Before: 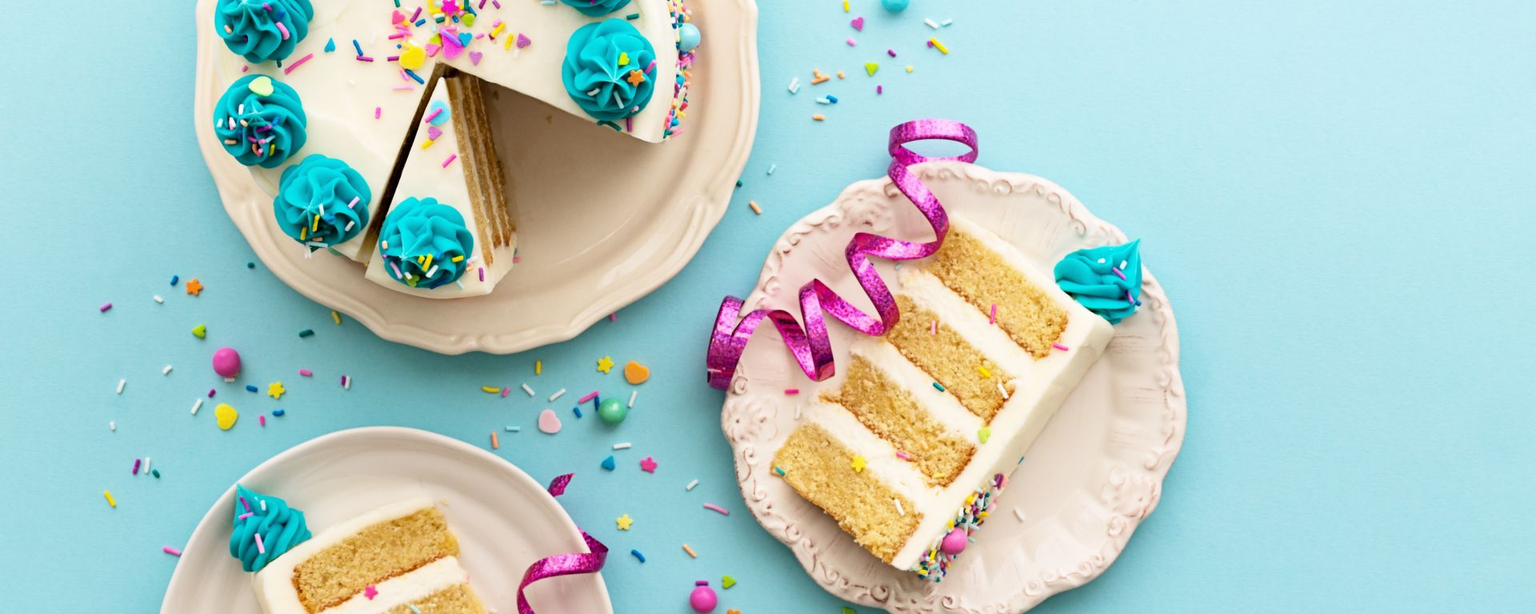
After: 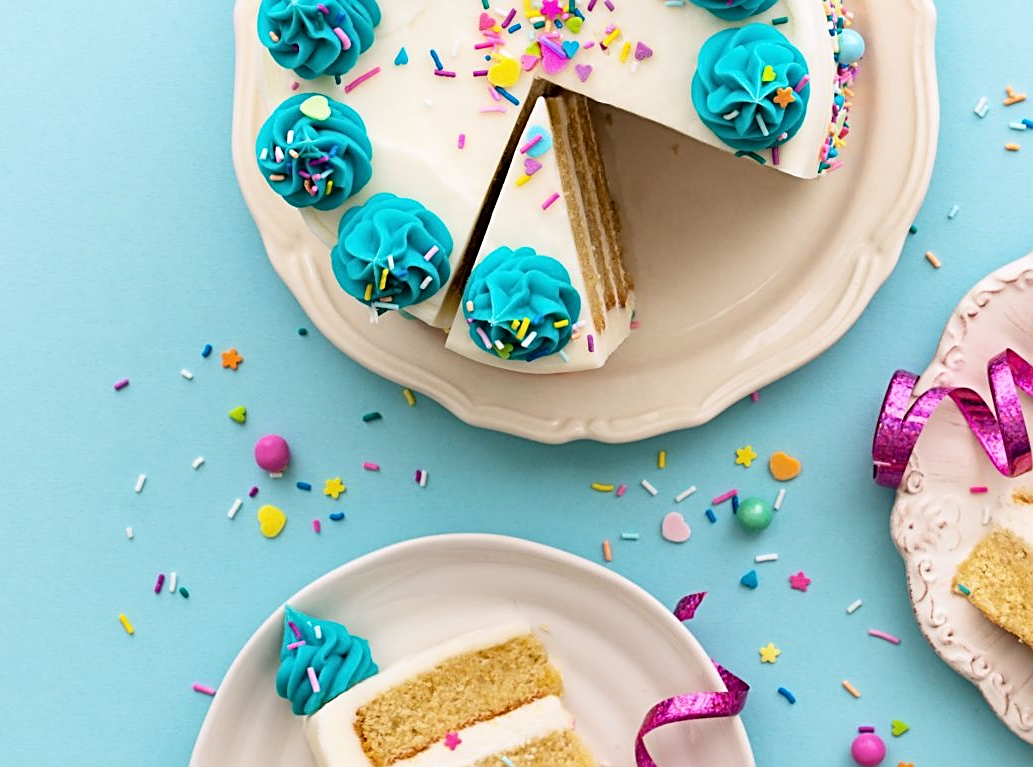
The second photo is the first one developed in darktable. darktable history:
crop: left 0.587%, right 45.588%, bottom 0.086%
sharpen: on, module defaults
white balance: red 1.004, blue 1.024
